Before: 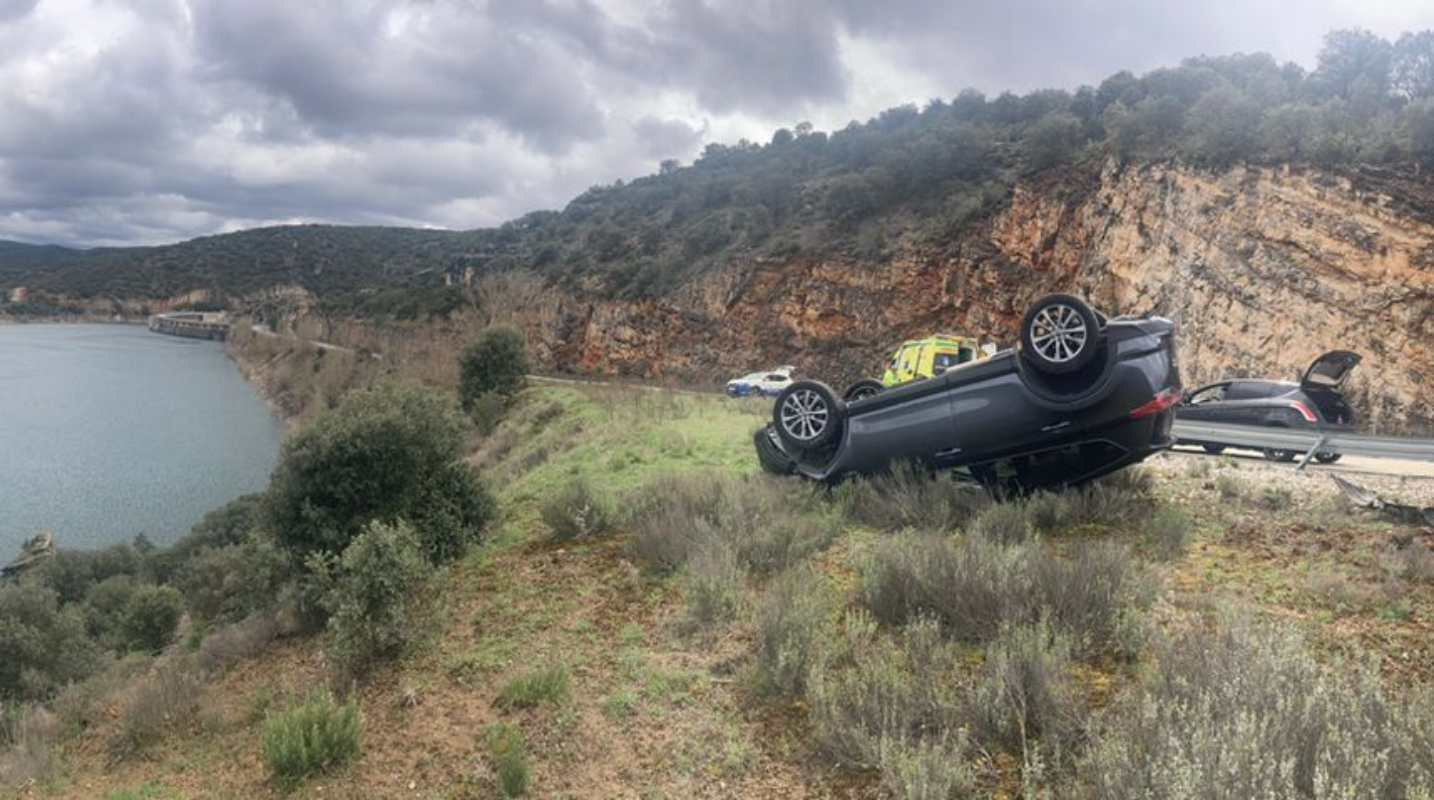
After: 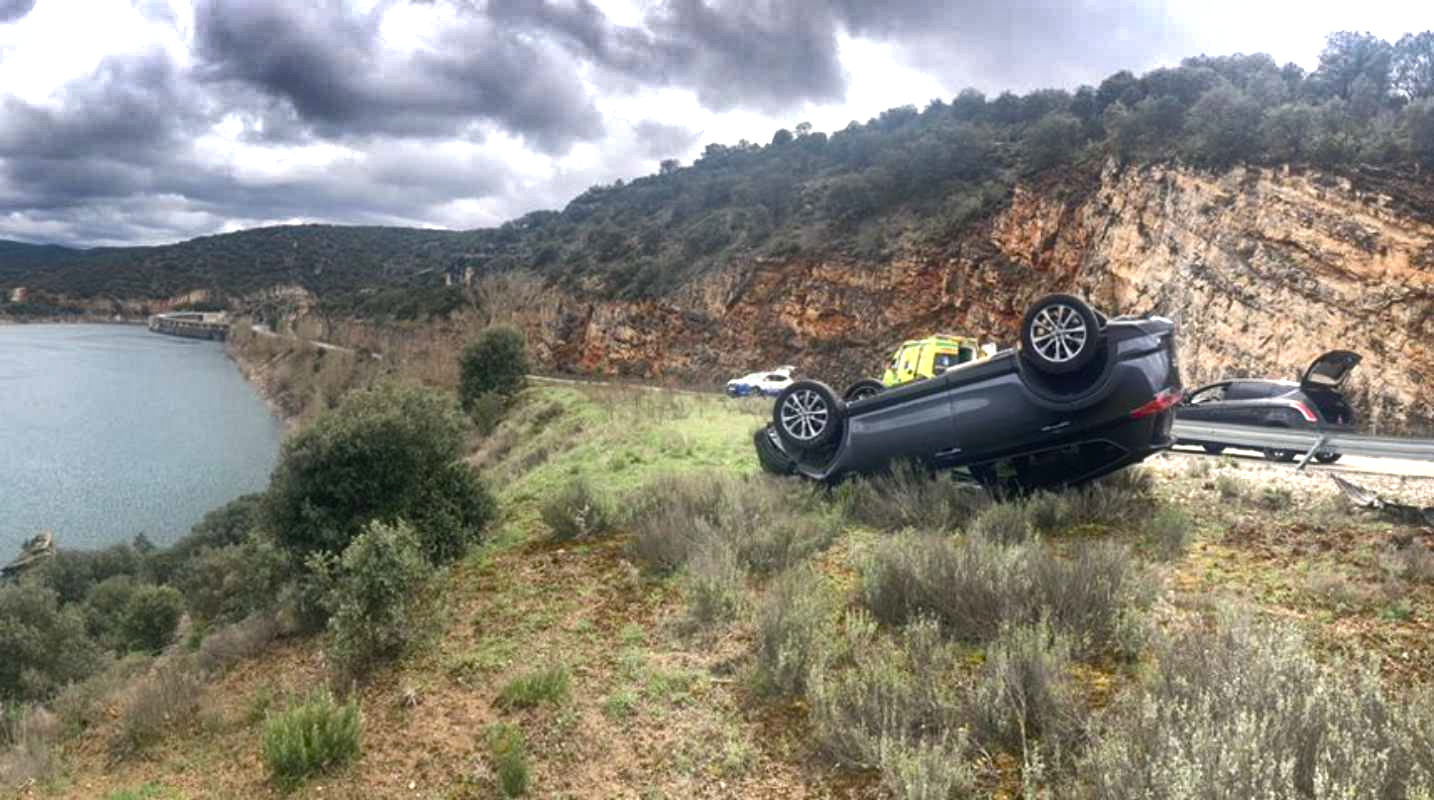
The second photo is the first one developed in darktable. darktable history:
shadows and highlights: radius 103.12, shadows 50.38, highlights -63.93, soften with gaussian
color balance rgb: perceptual saturation grading › global saturation 20%, perceptual saturation grading › highlights -25.847%, perceptual saturation grading › shadows 24.841%, perceptual brilliance grading › global brilliance -5.33%, perceptual brilliance grading › highlights 23.673%, perceptual brilliance grading › mid-tones 7.021%, perceptual brilliance grading › shadows -4.914%
